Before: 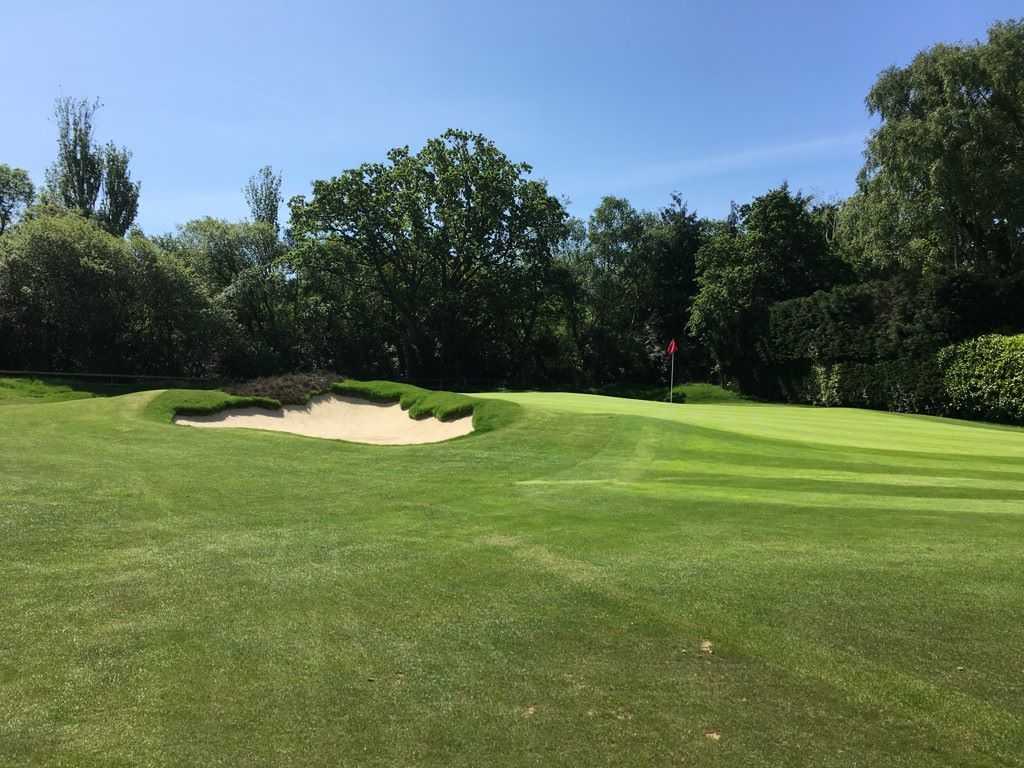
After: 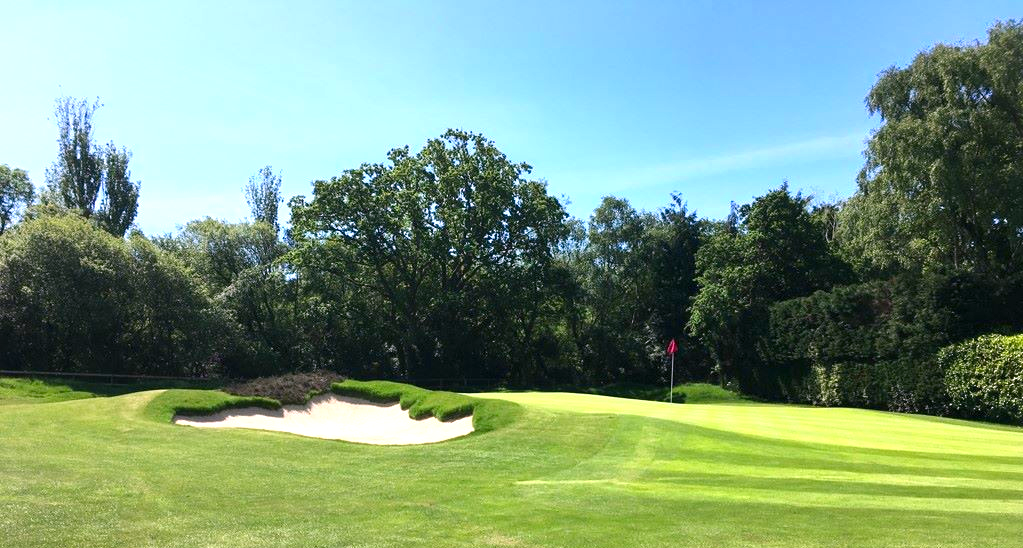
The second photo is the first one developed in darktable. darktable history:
vignetting: fall-off start 100%, brightness 0.05, saturation 0
crop: bottom 28.576%
color zones: curves: ch0 [(0.068, 0.464) (0.25, 0.5) (0.48, 0.508) (0.75, 0.536) (0.886, 0.476) (0.967, 0.456)]; ch1 [(0.066, 0.456) (0.25, 0.5) (0.616, 0.508) (0.746, 0.56) (0.934, 0.444)]
color correction: highlights a* 12.23, highlights b* 5.41
exposure: exposure 0.781 EV, compensate highlight preservation false
color calibration: output R [0.972, 0.068, -0.094, 0], output G [-0.178, 1.216, -0.086, 0], output B [0.095, -0.136, 0.98, 0], illuminant custom, x 0.371, y 0.381, temperature 4283.16 K
